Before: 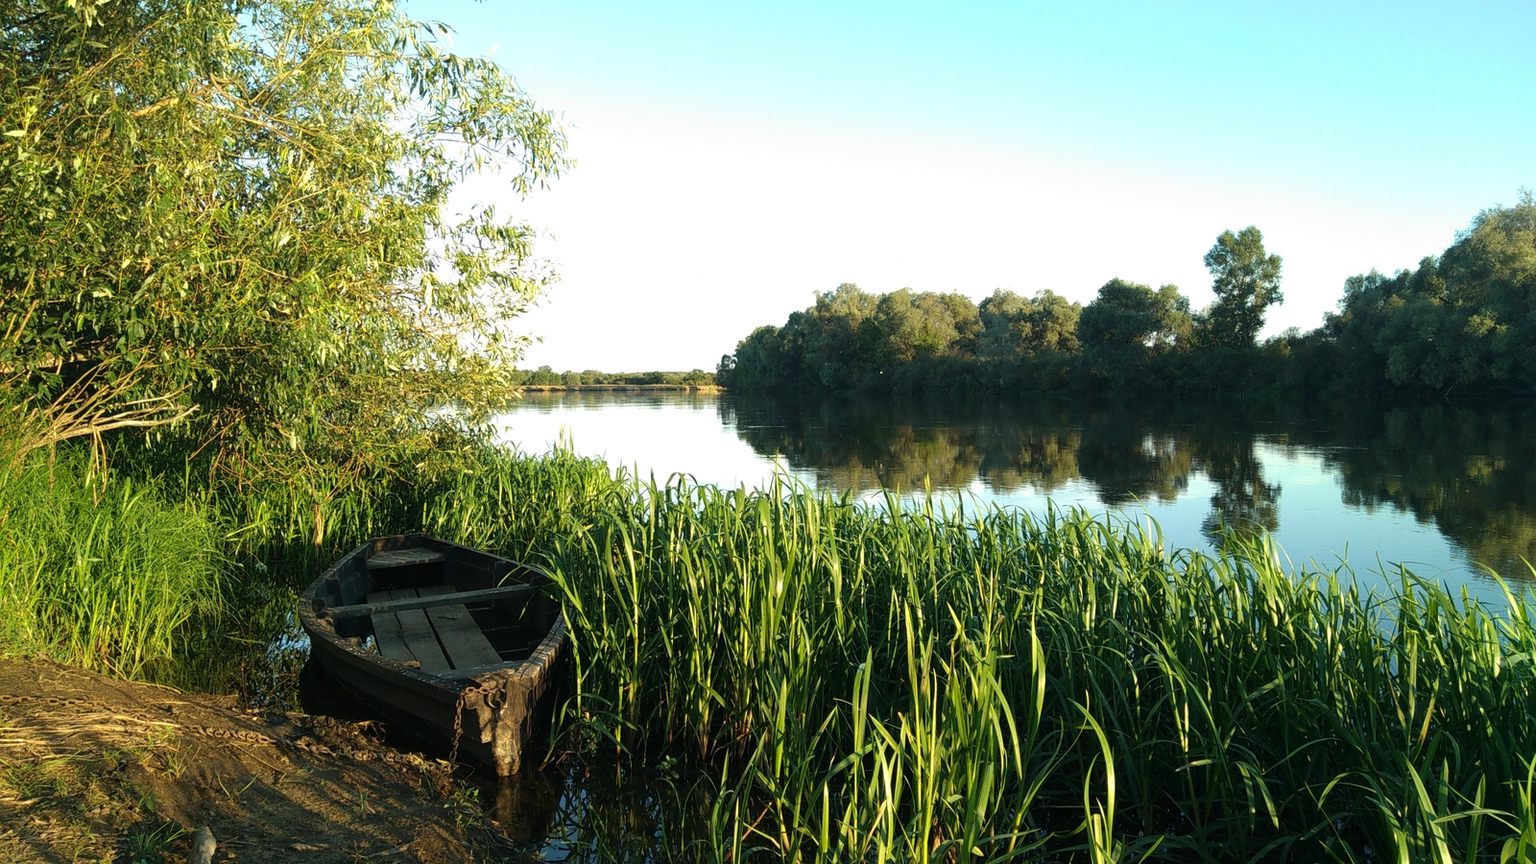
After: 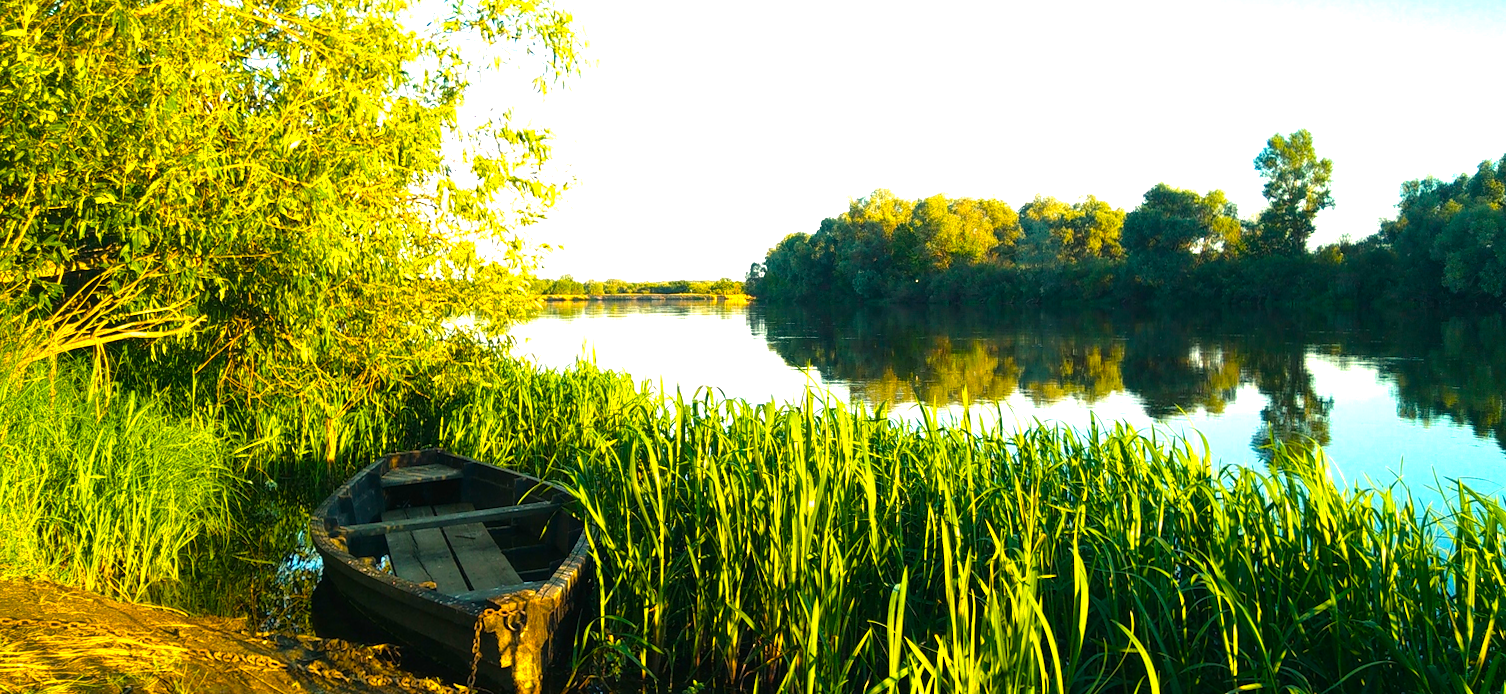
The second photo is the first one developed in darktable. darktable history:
color balance rgb: highlights gain › chroma 2.979%, highlights gain › hue 60.26°, linear chroma grading › global chroma 25.599%, perceptual saturation grading › global saturation 24.917%, global vibrance 30.418%, contrast 10.585%
crop and rotate: angle 0.068°, top 11.838%, right 5.671%, bottom 10.817%
exposure: black level correction 0, exposure 0.893 EV, compensate exposure bias true, compensate highlight preservation false
